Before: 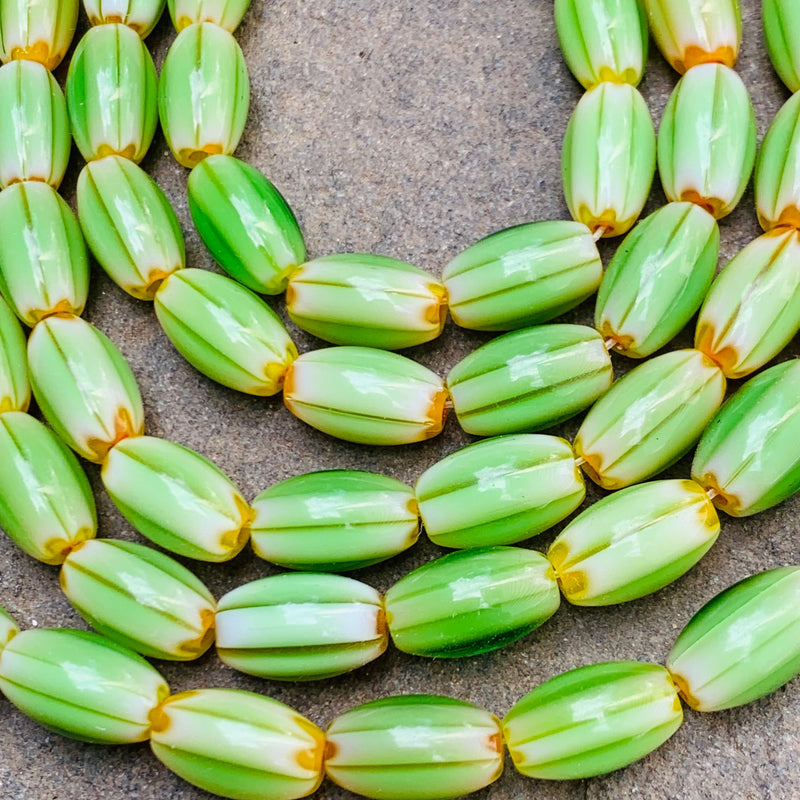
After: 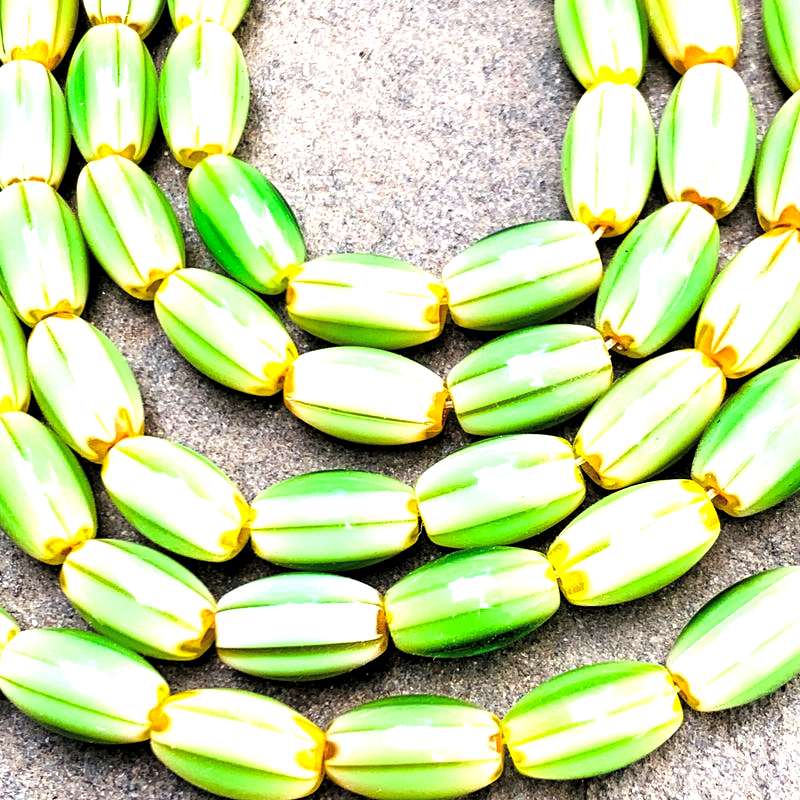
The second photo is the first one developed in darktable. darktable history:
exposure: black level correction 0, exposure 0.7 EV, compensate exposure bias true, compensate highlight preservation false
levels: levels [0.129, 0.519, 0.867]
